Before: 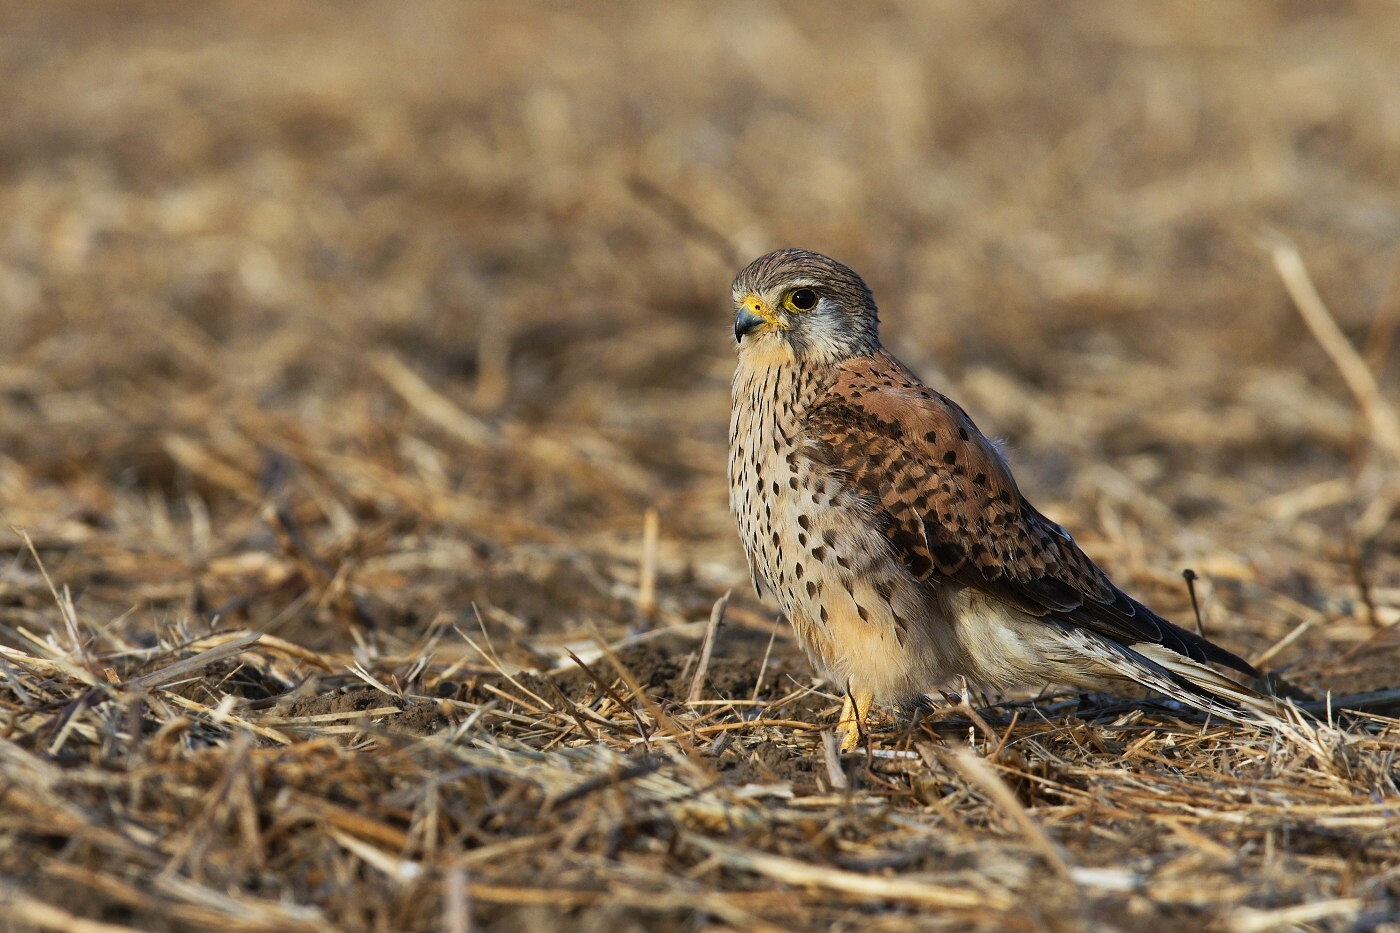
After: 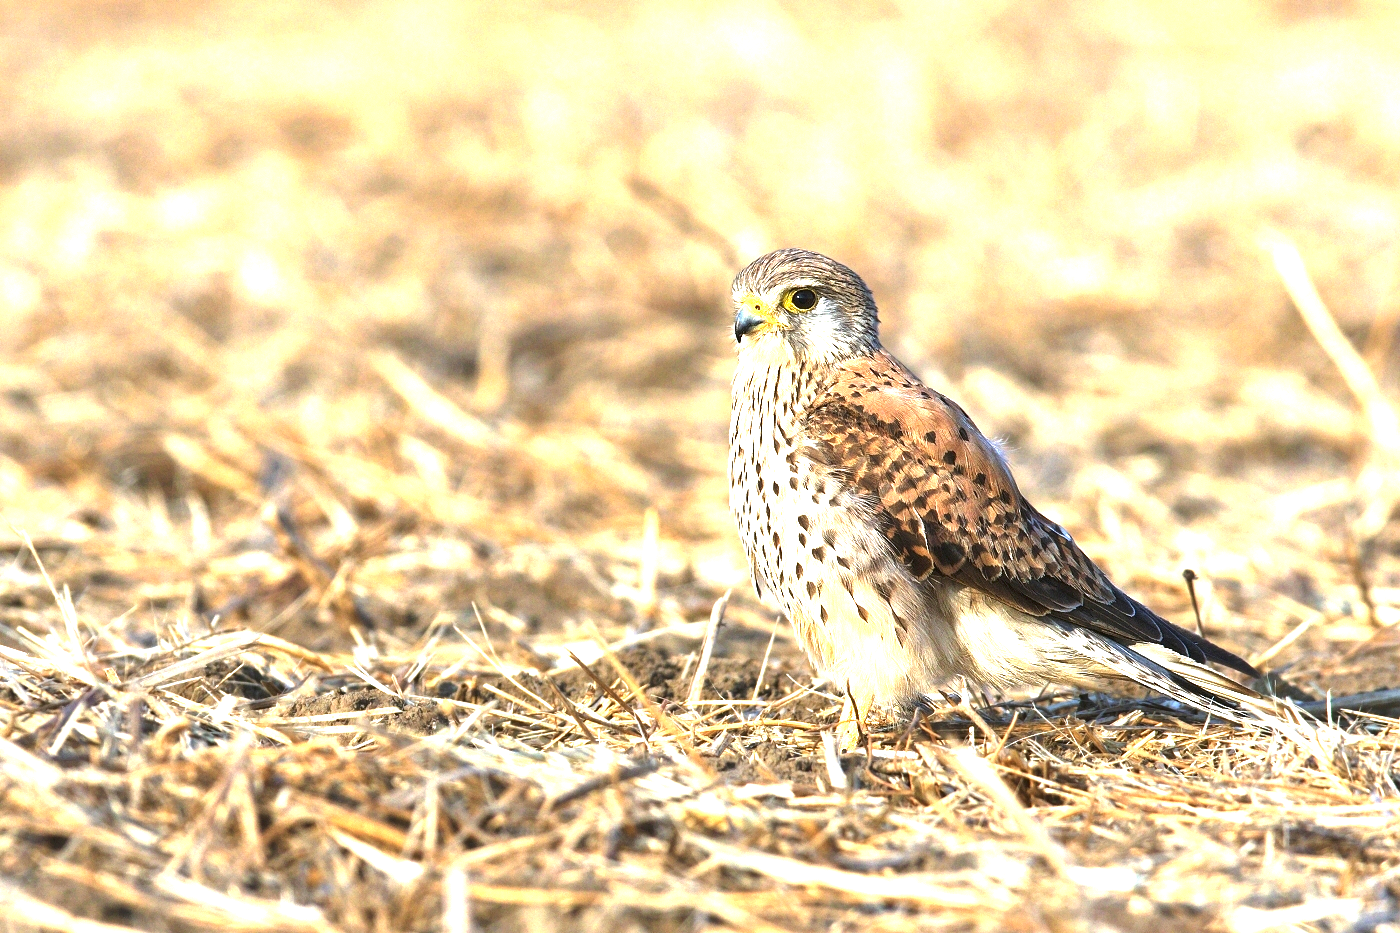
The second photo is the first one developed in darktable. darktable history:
exposure: black level correction 0, exposure 2.137 EV, compensate highlight preservation false
